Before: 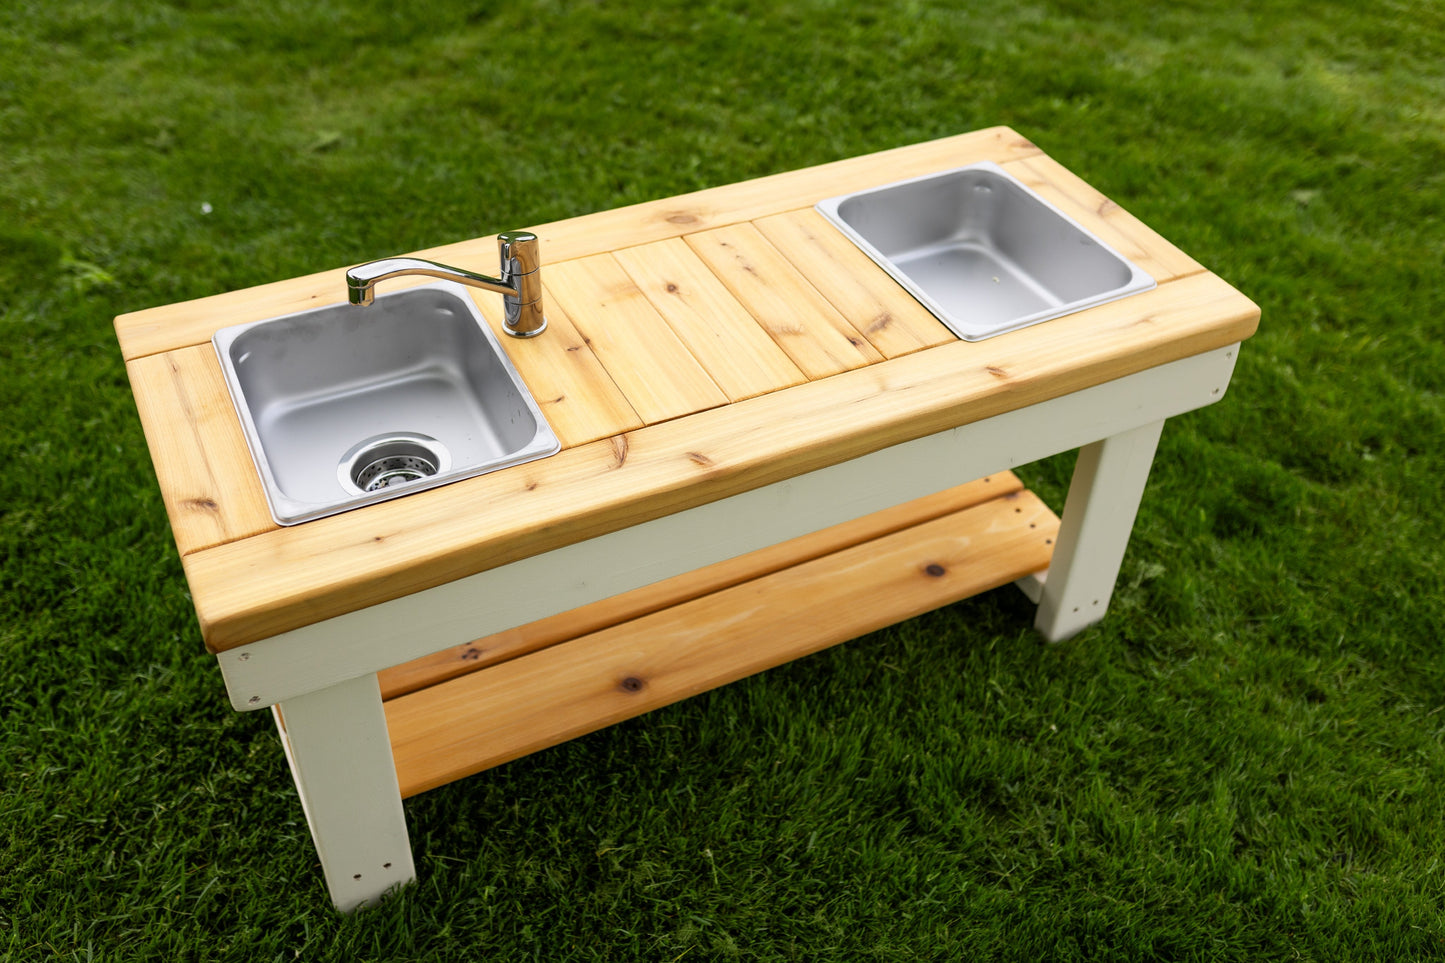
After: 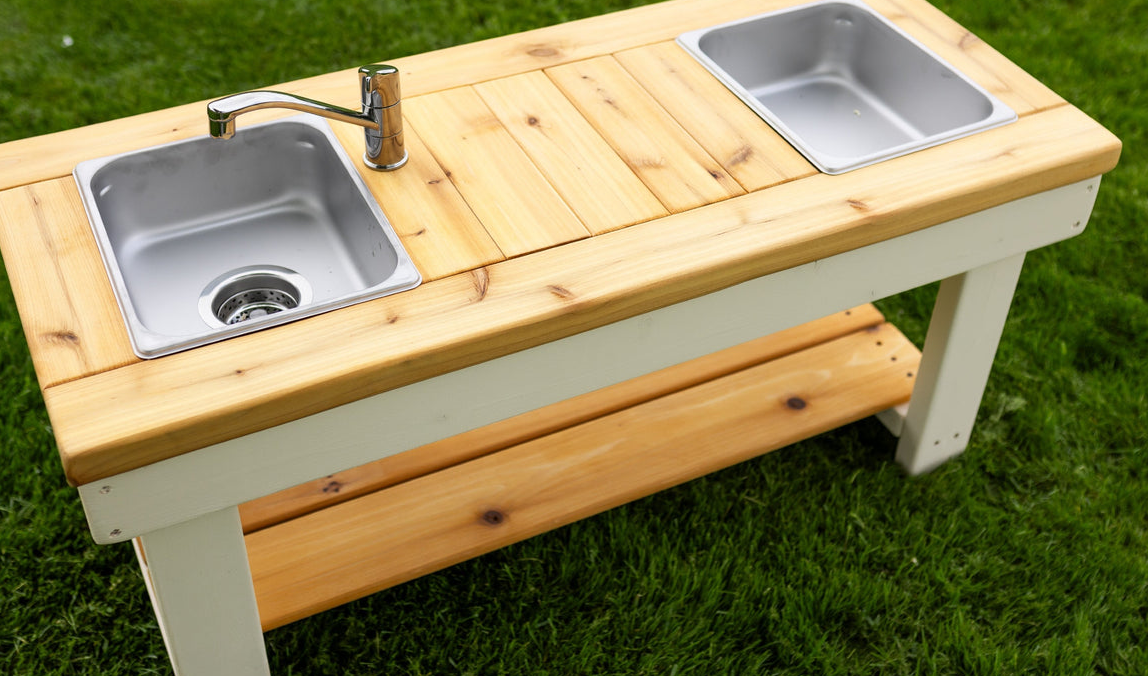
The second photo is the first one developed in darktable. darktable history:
crop: left 9.669%, top 17.35%, right 10.844%, bottom 12.398%
